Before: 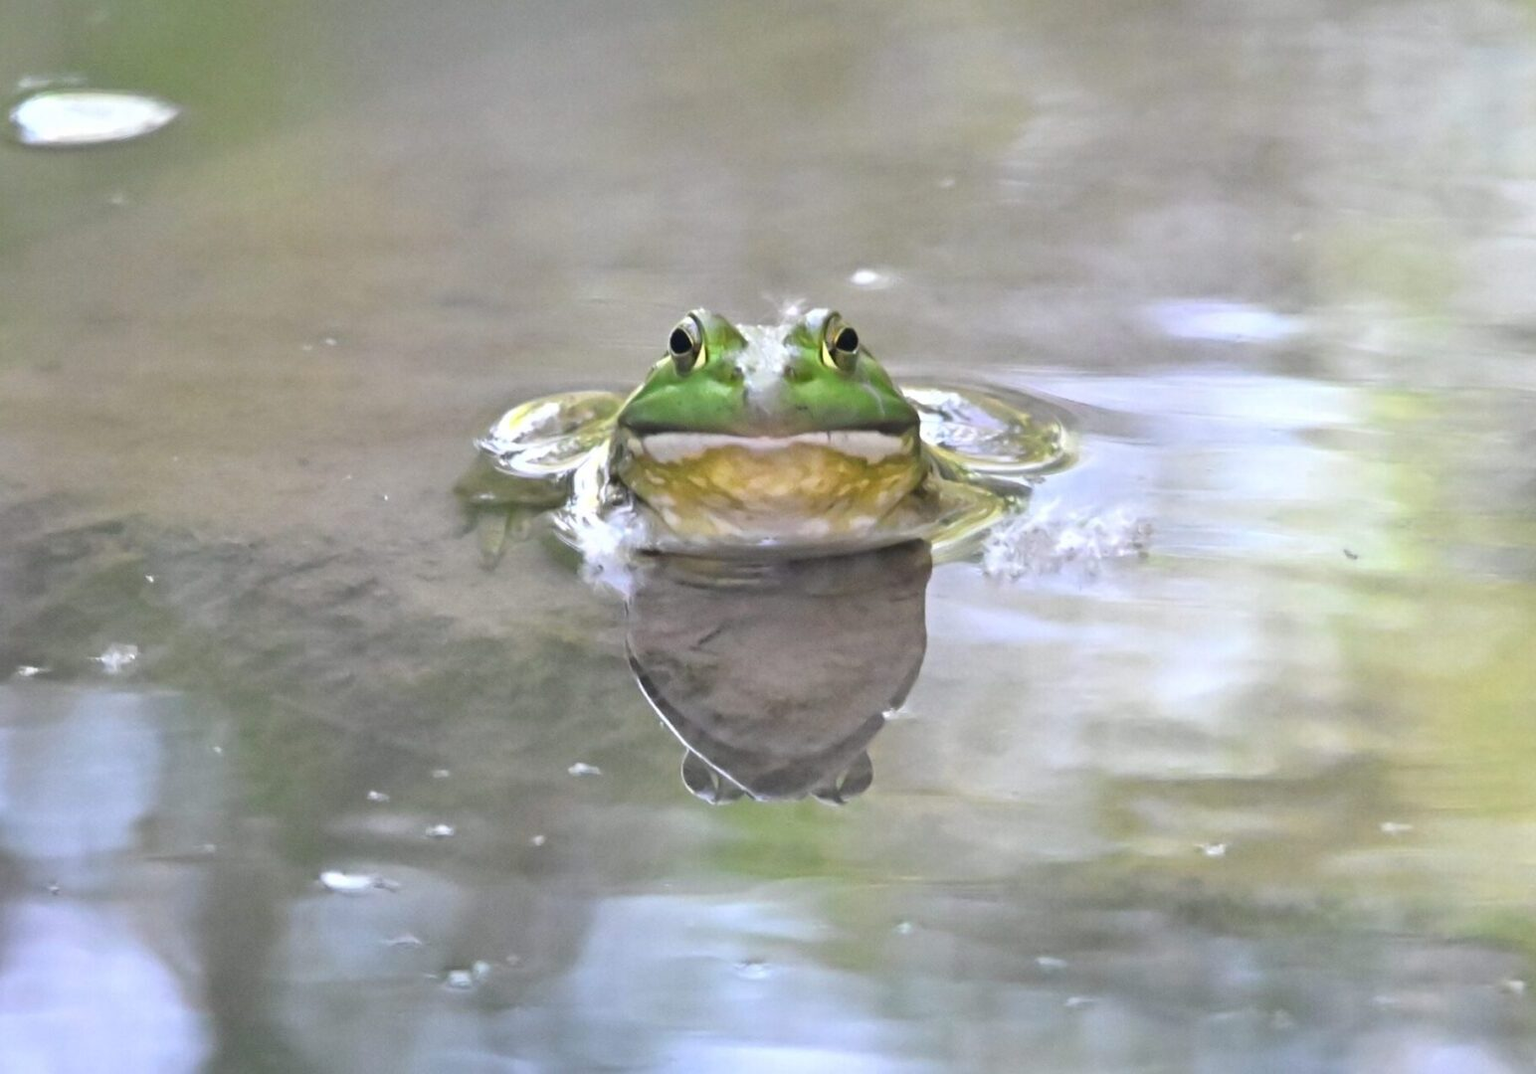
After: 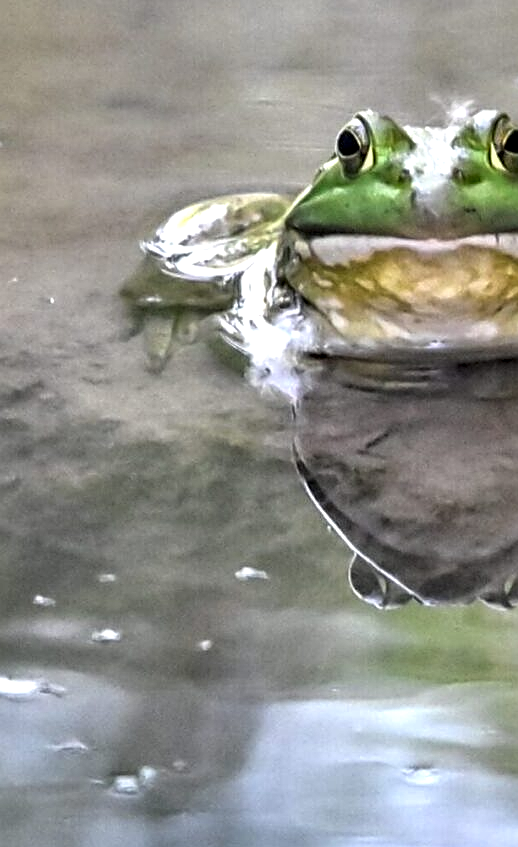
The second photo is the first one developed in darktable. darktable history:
crop and rotate: left 21.77%, top 18.528%, right 44.676%, bottom 2.997%
shadows and highlights: radius 125.46, shadows 30.51, highlights -30.51, low approximation 0.01, soften with gaussian
local contrast: highlights 19%, detail 186%
exposure: exposure -0.048 EV, compensate highlight preservation false
sharpen: on, module defaults
